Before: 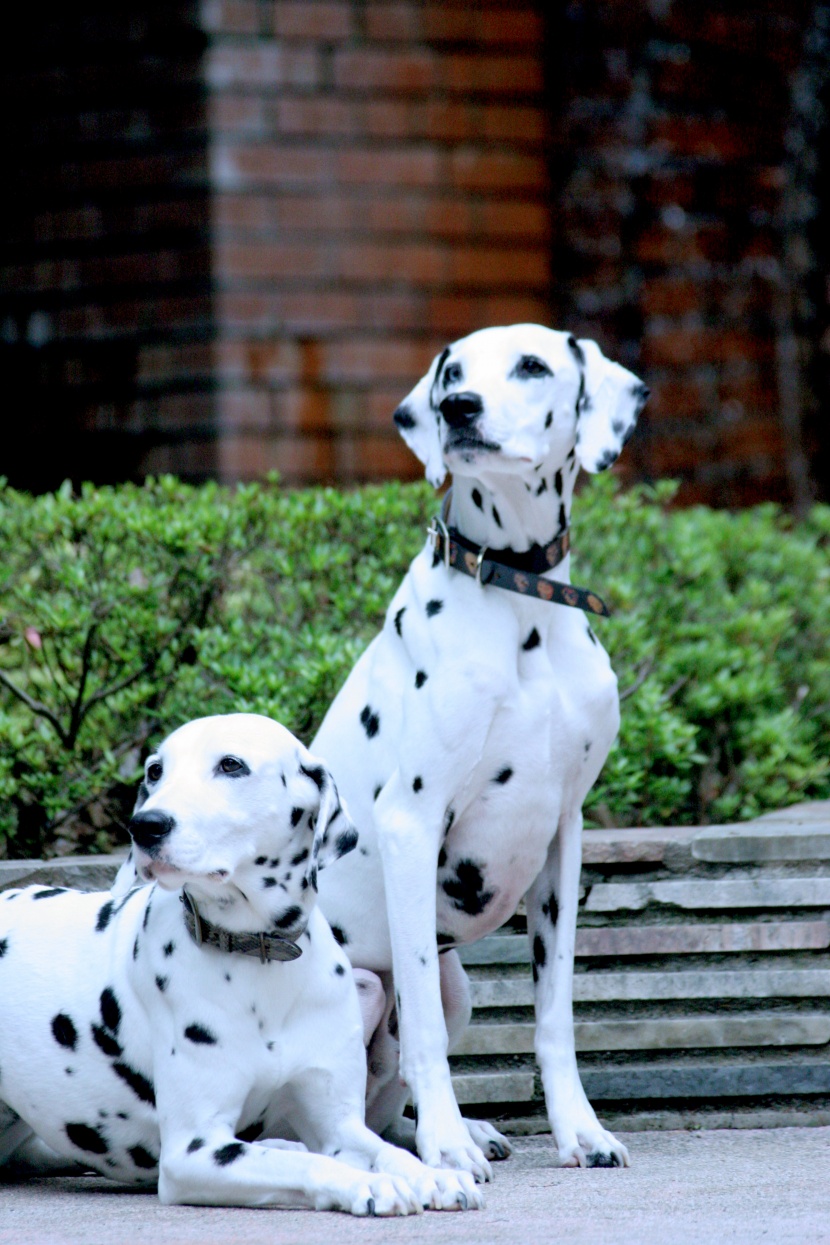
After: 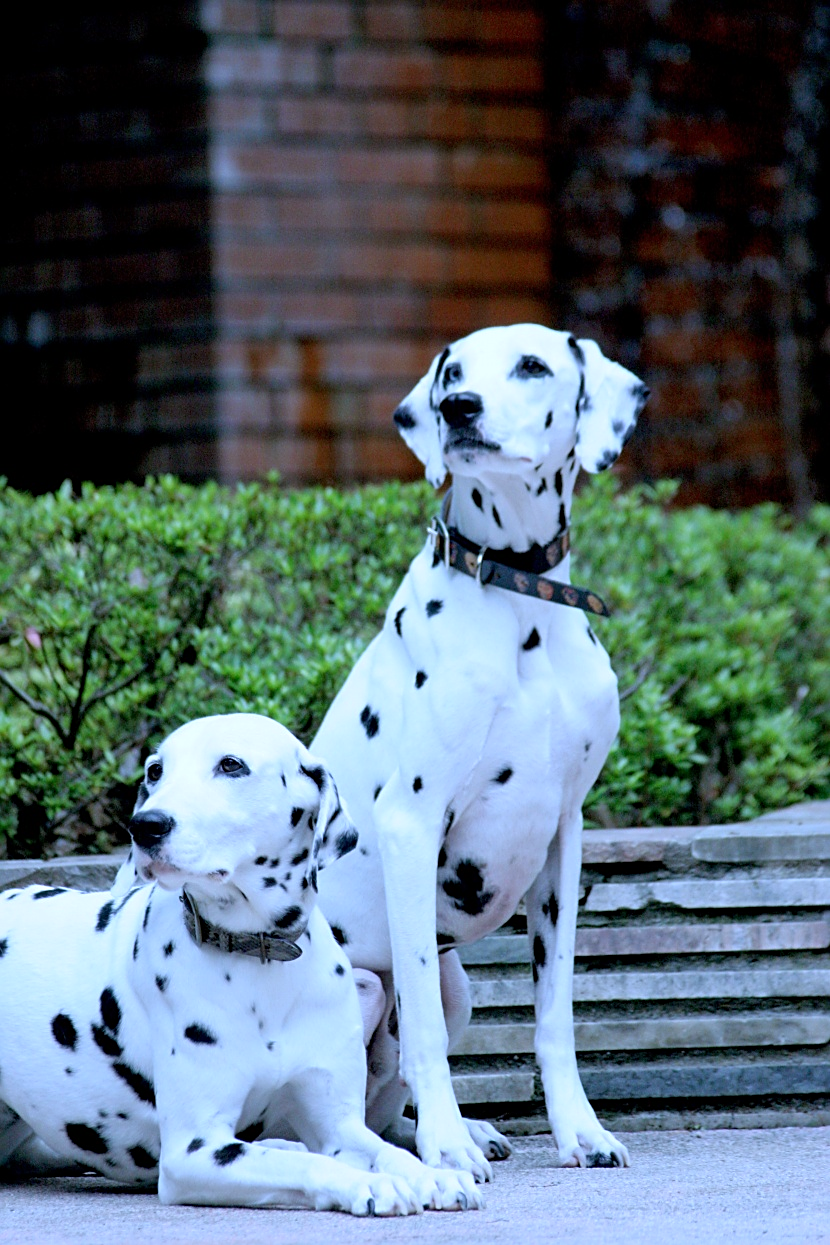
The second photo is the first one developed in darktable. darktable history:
sharpen: on, module defaults
white balance: red 0.926, green 1.003, blue 1.133
